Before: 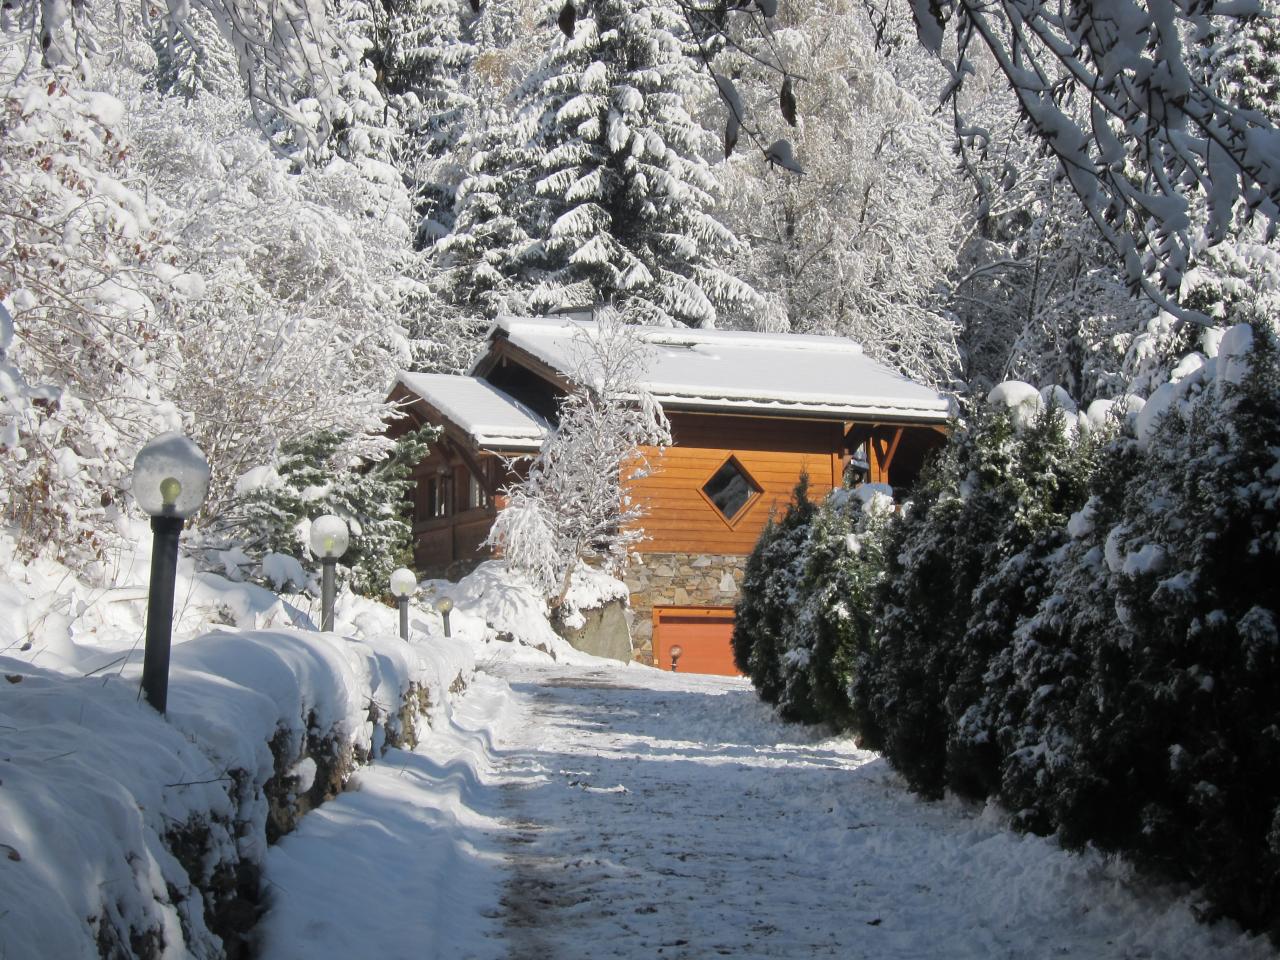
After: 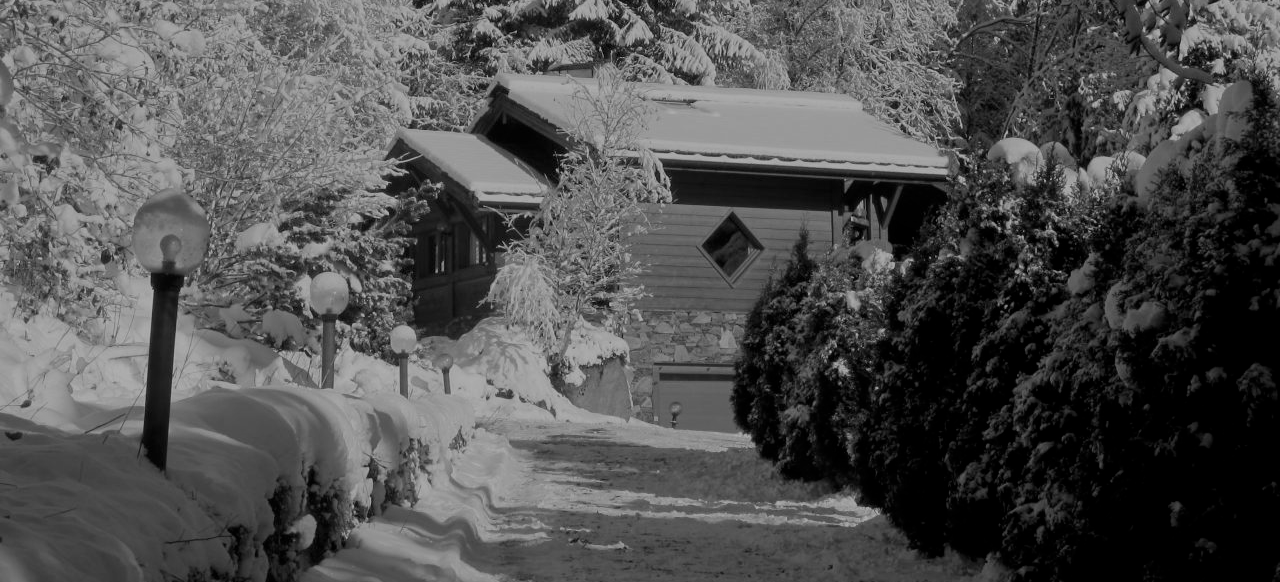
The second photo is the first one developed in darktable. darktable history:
monochrome: a -6.99, b 35.61, size 1.4
crop and rotate: top 25.357%, bottom 13.942%
filmic rgb: black relative exposure -6.59 EV, white relative exposure 4.71 EV, hardness 3.13, contrast 0.805
contrast brightness saturation: brightness -0.25, saturation 0.2
